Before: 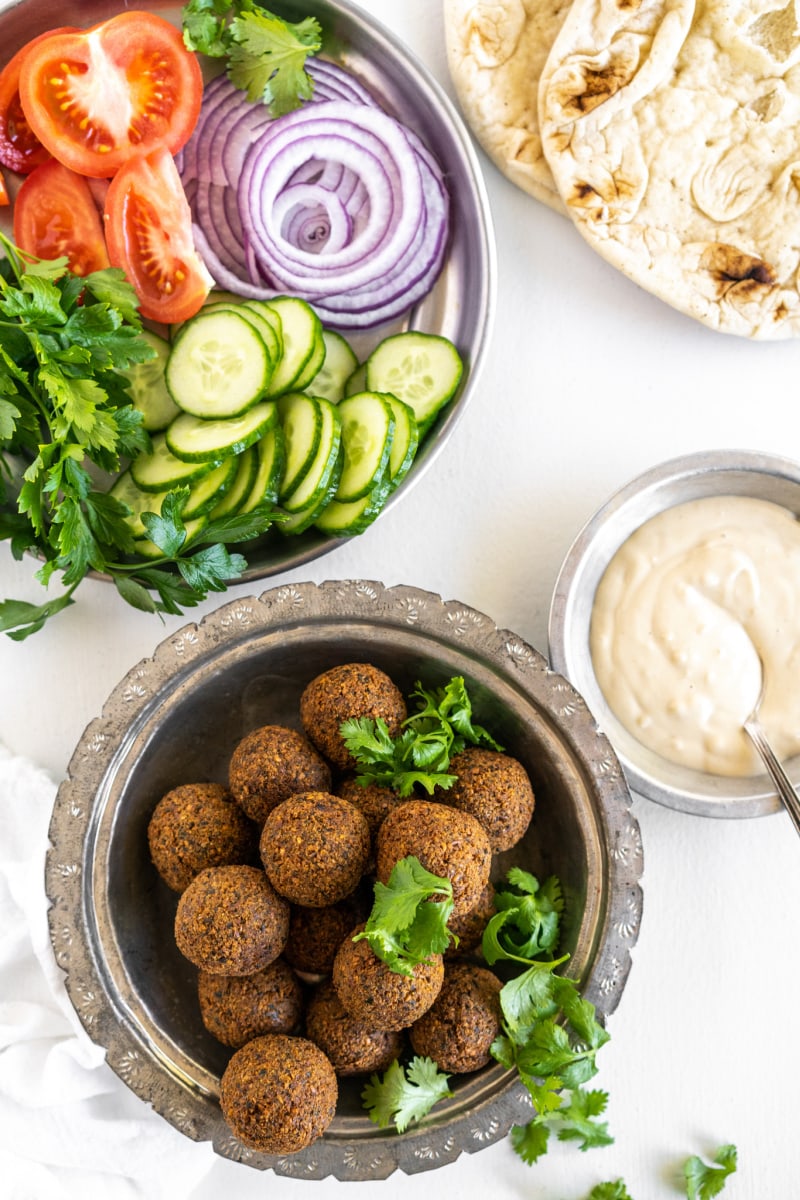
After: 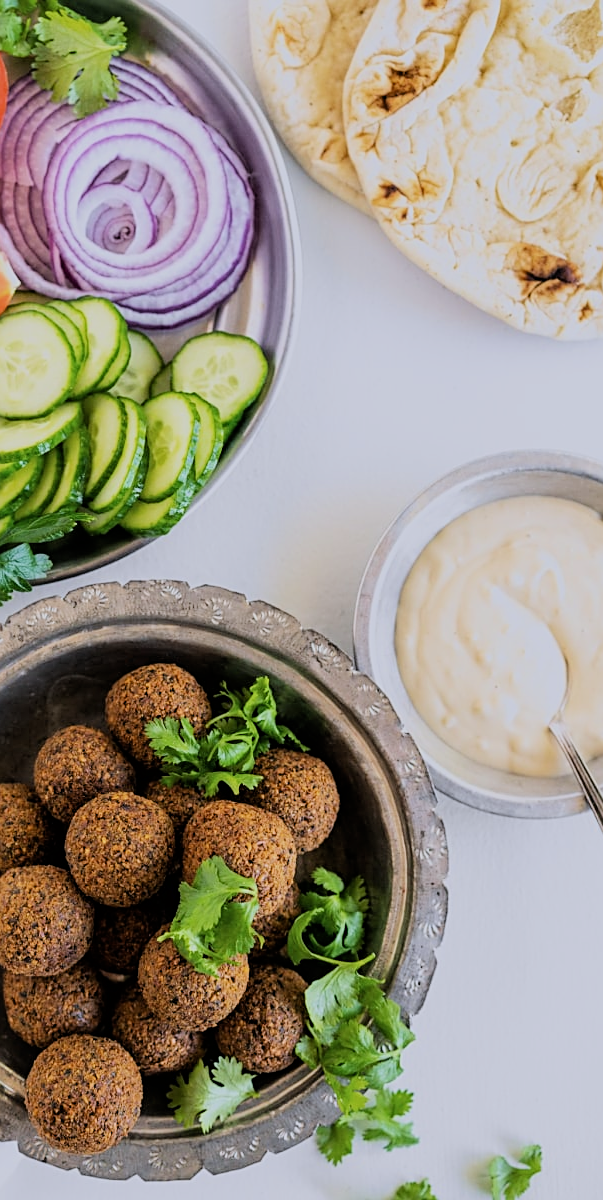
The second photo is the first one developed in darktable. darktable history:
sharpen: on, module defaults
filmic rgb: black relative exposure -7.15 EV, white relative exposure 5.36 EV, hardness 3.02, color science v6 (2022)
crop and rotate: left 24.6%
color calibration: illuminant as shot in camera, x 0.358, y 0.373, temperature 4628.91 K
